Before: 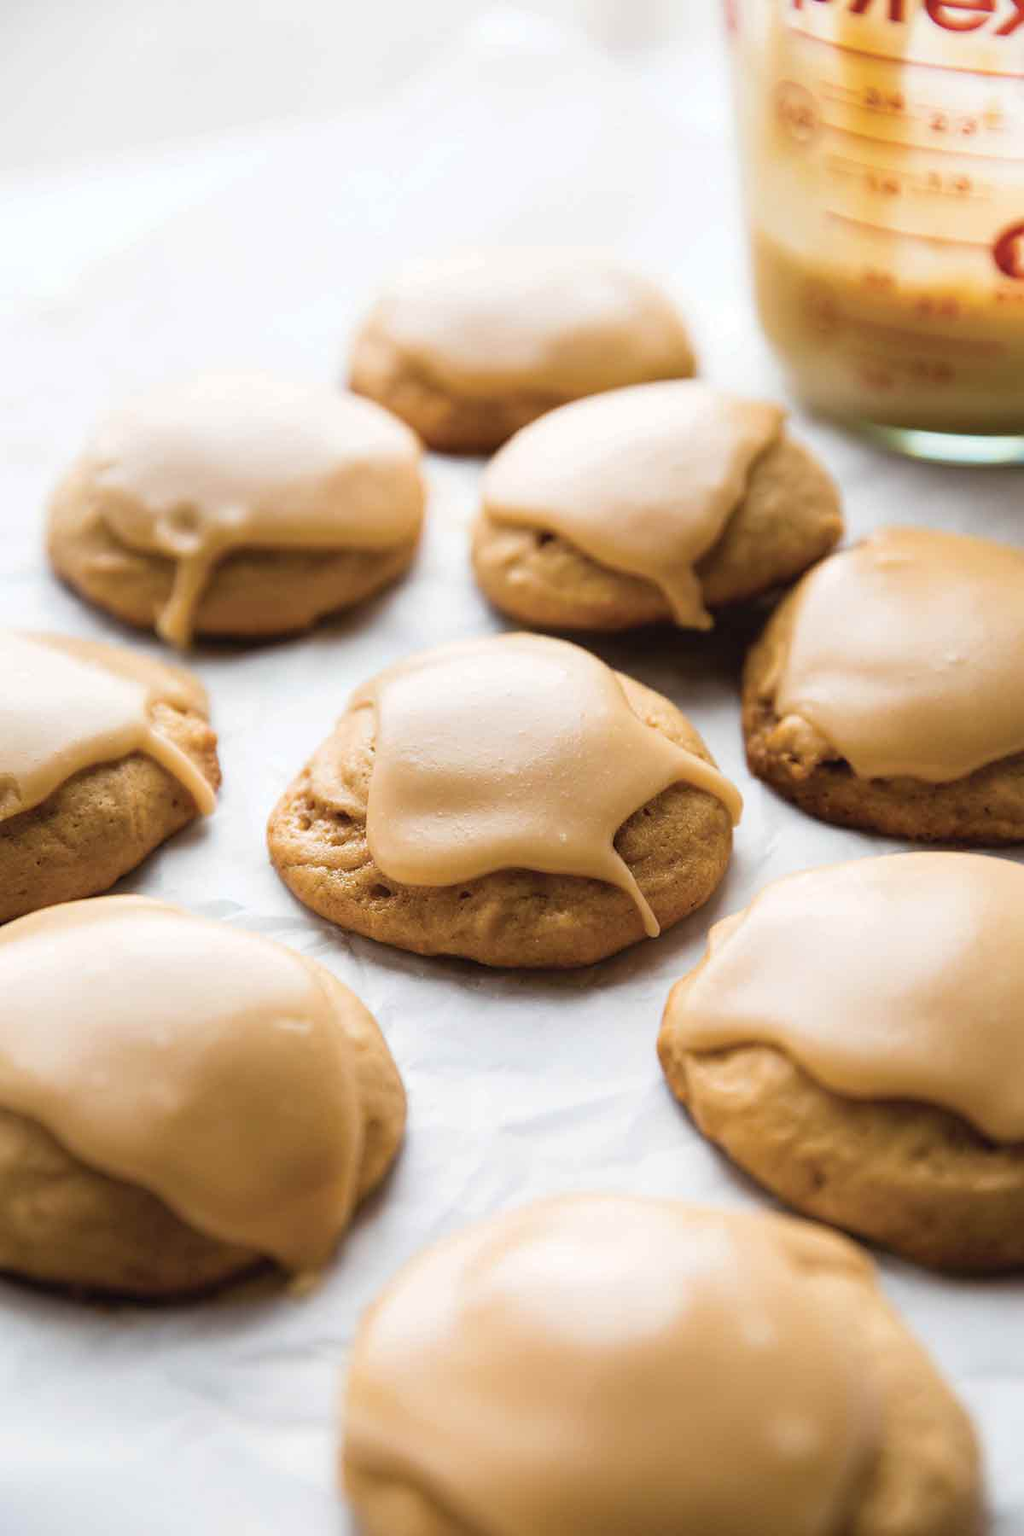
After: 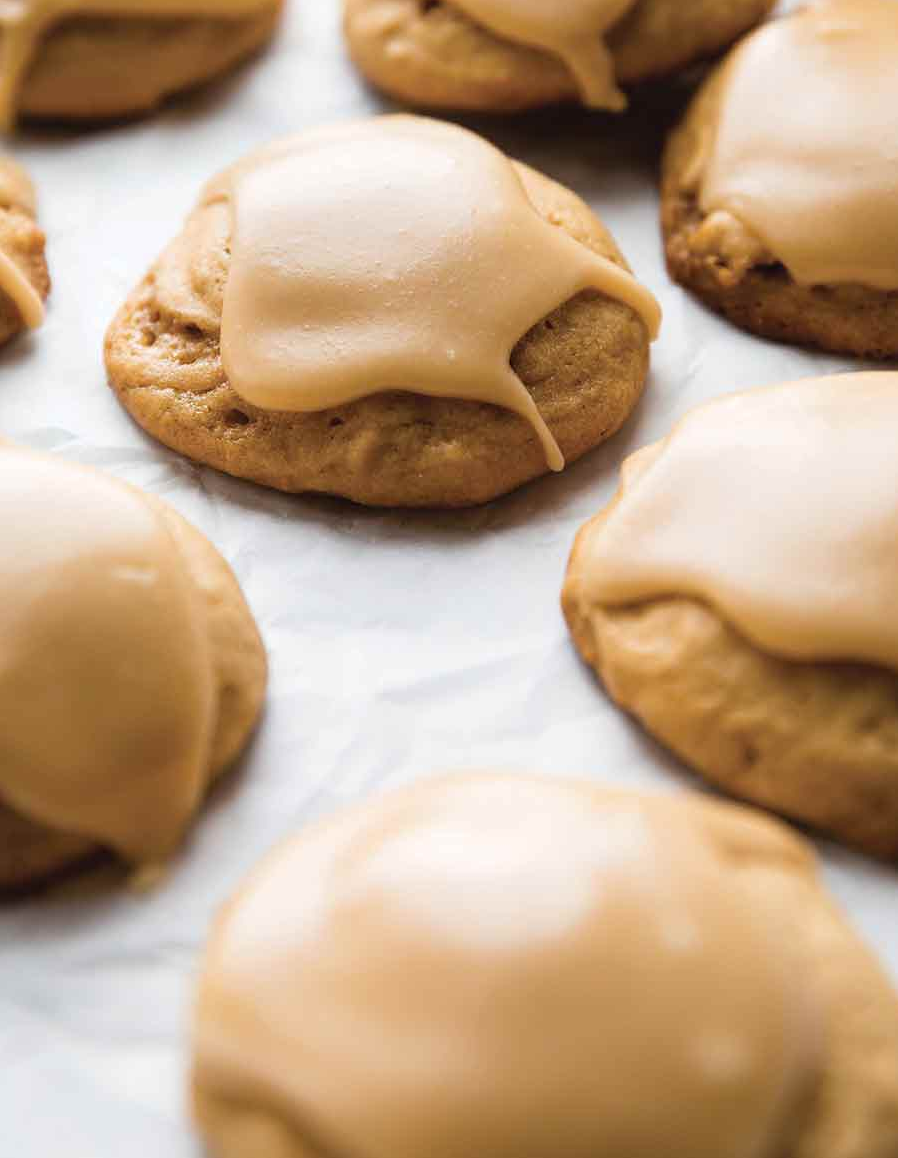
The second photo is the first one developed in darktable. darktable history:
crop and rotate: left 17.492%, top 34.835%, right 7.606%, bottom 0.817%
